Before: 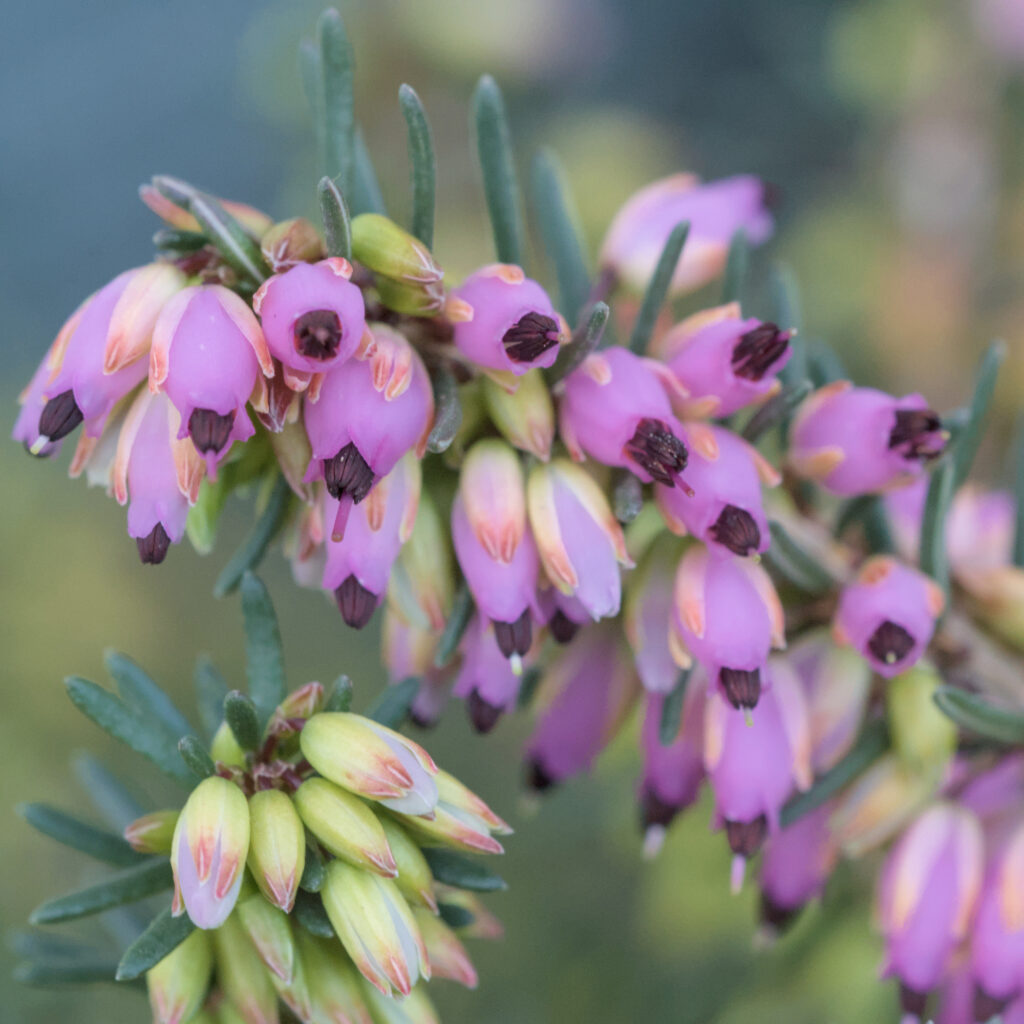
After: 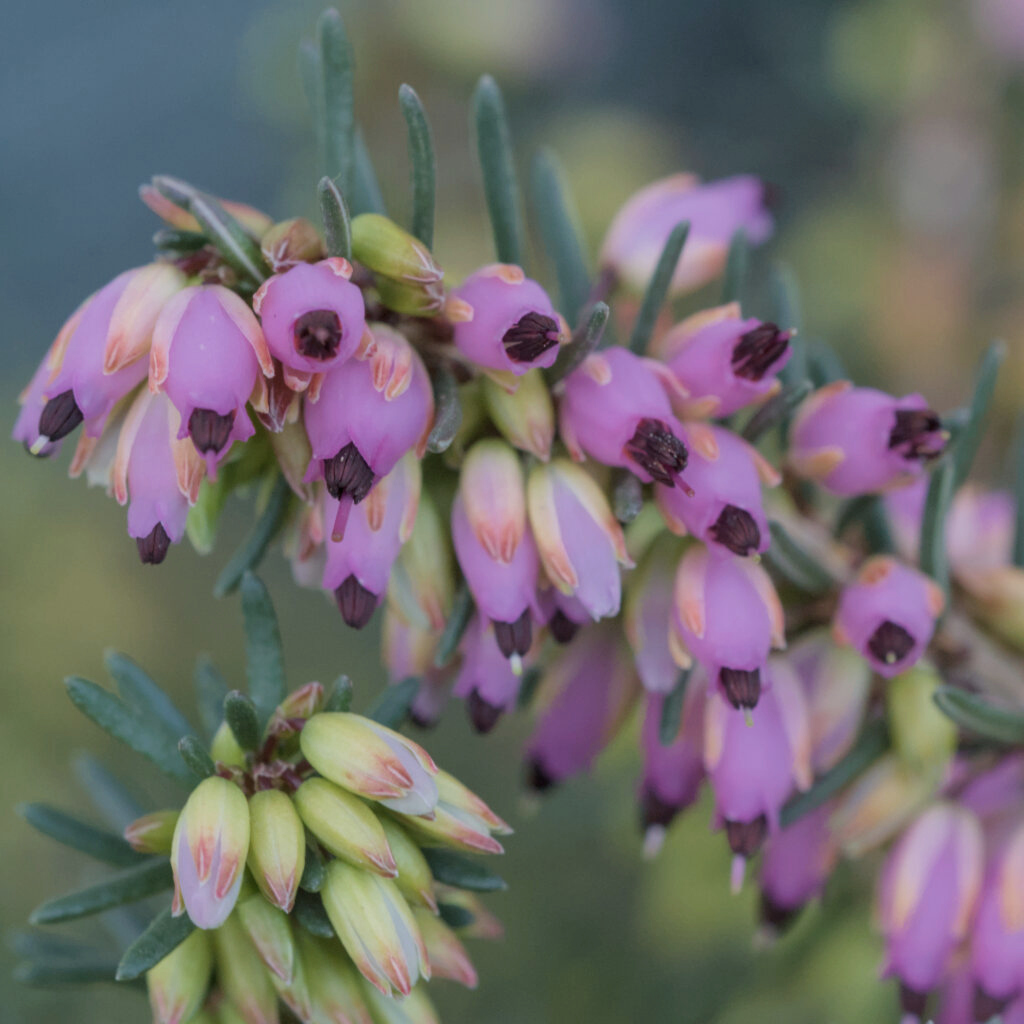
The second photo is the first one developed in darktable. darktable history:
contrast brightness saturation: contrast 0.01, saturation -0.05
exposure: exposure -0.462 EV, compensate highlight preservation false
